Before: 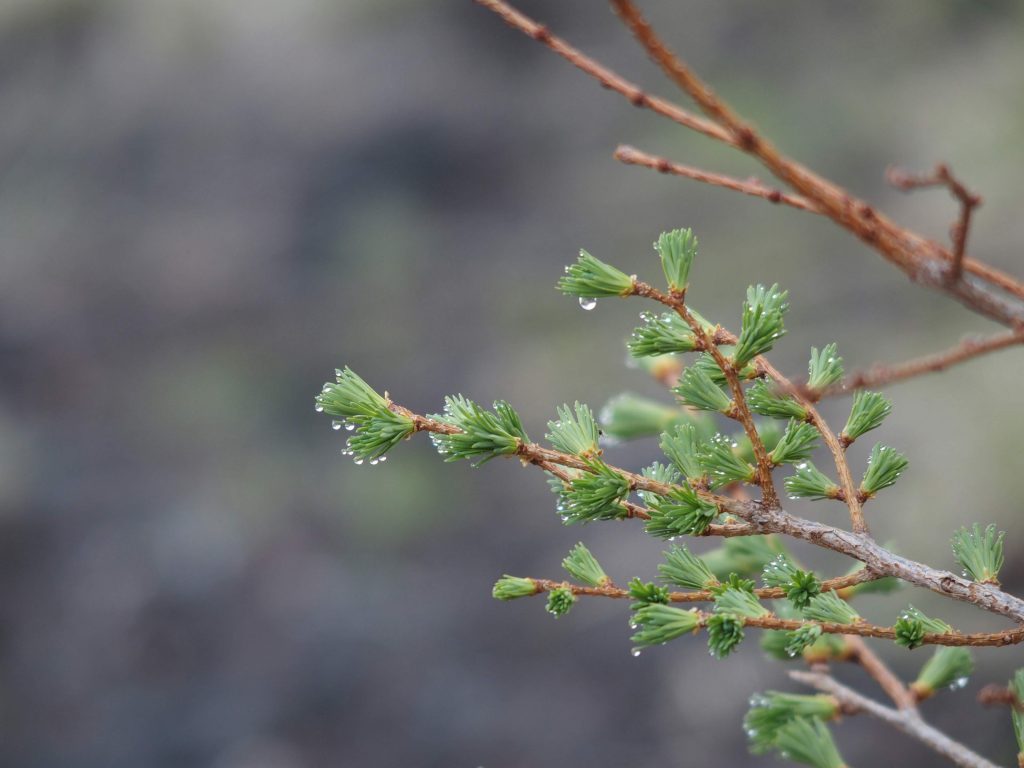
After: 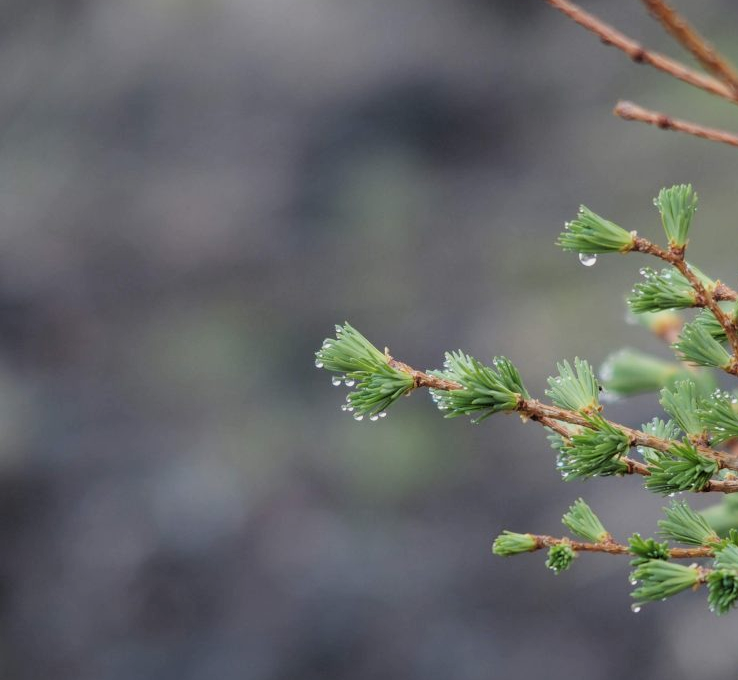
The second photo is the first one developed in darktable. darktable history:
crop: top 5.758%, right 27.845%, bottom 5.619%
filmic rgb: black relative exposure -11.74 EV, white relative exposure 5.44 EV, threshold 5.97 EV, hardness 4.49, latitude 49.93%, contrast 1.143, iterations of high-quality reconstruction 0, enable highlight reconstruction true
